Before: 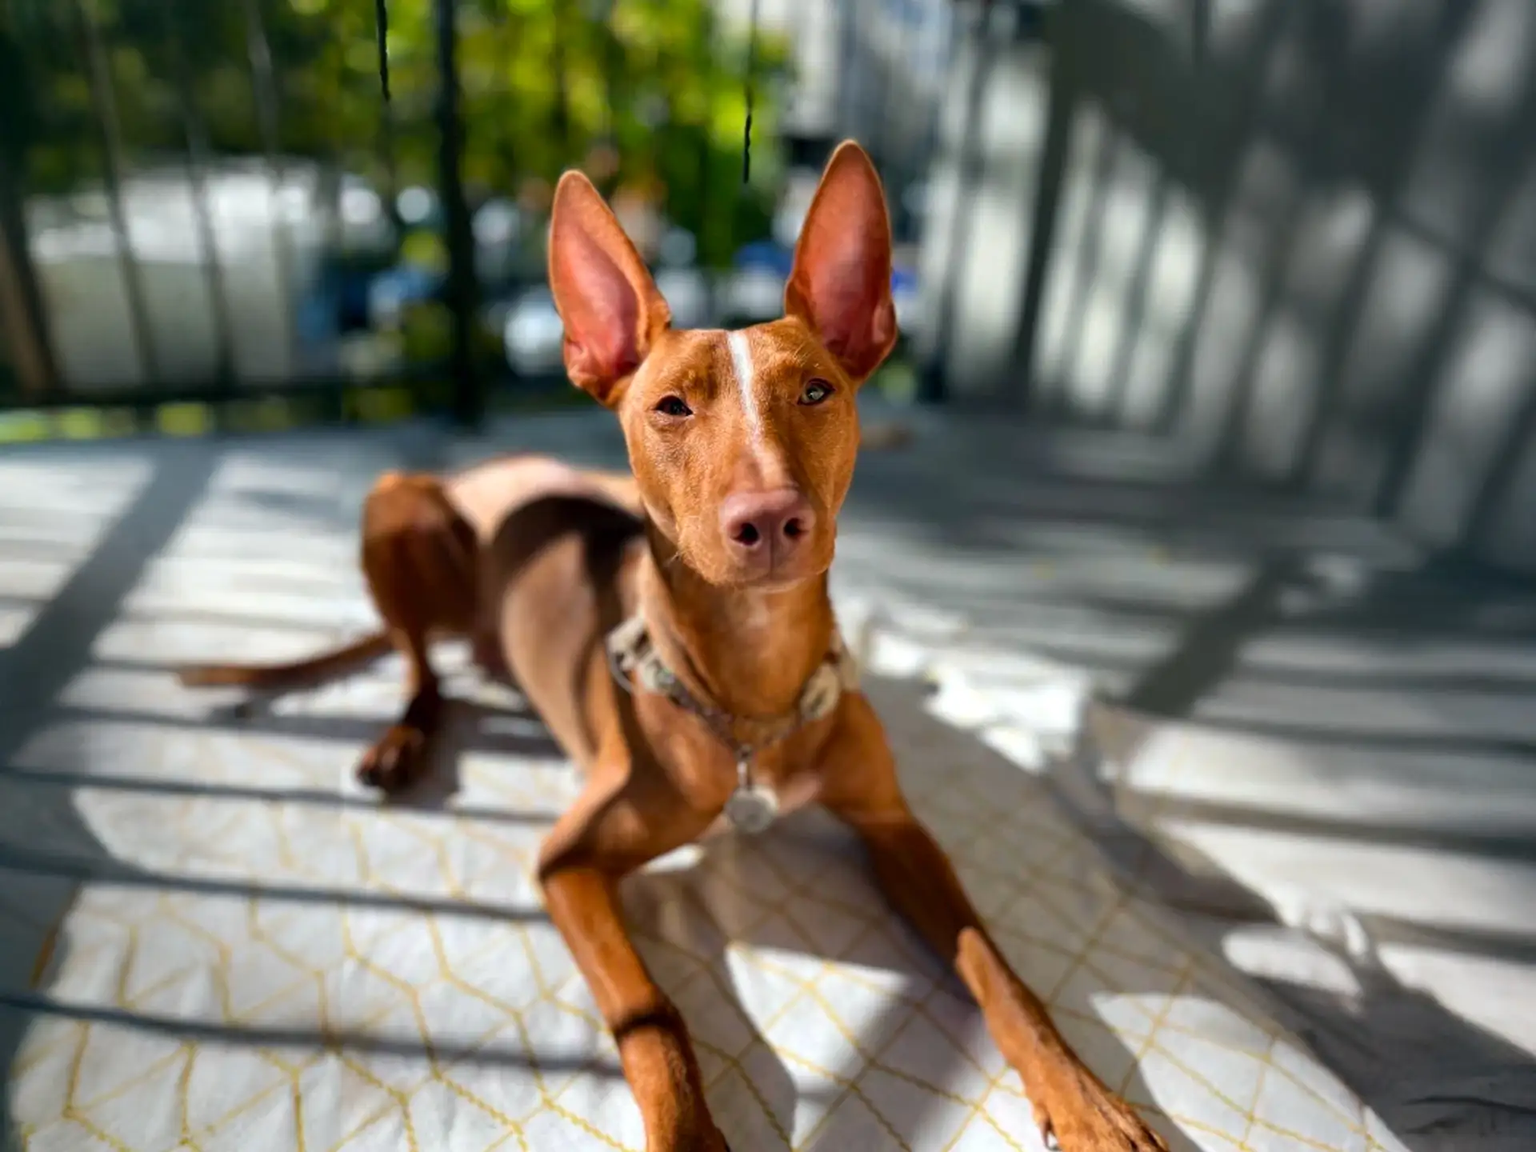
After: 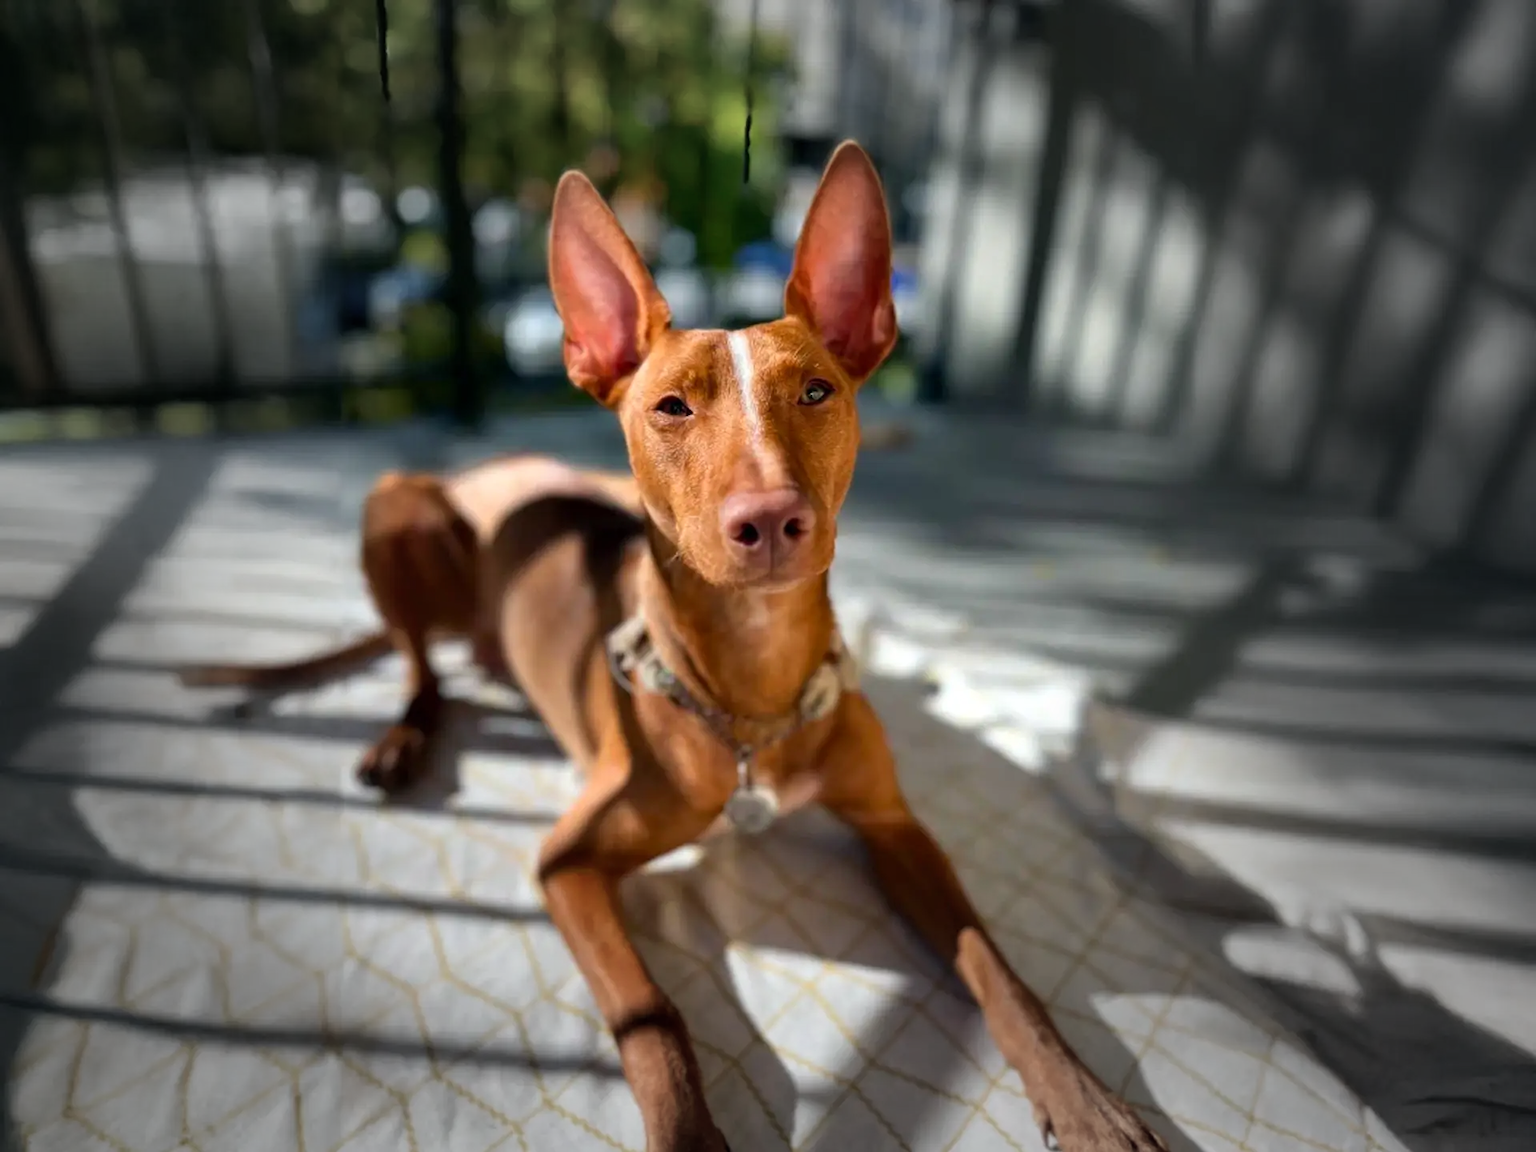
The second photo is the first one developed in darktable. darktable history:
vignetting: fall-off start 39.15%, fall-off radius 41.31%
